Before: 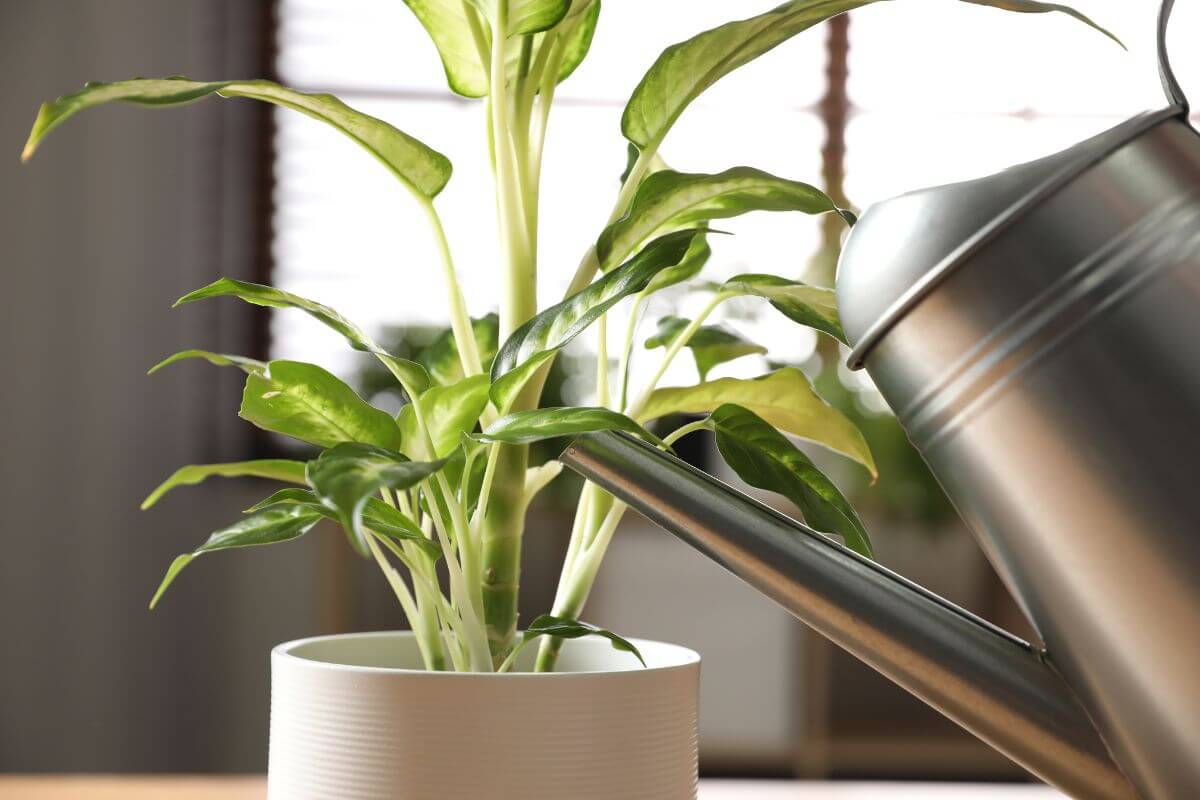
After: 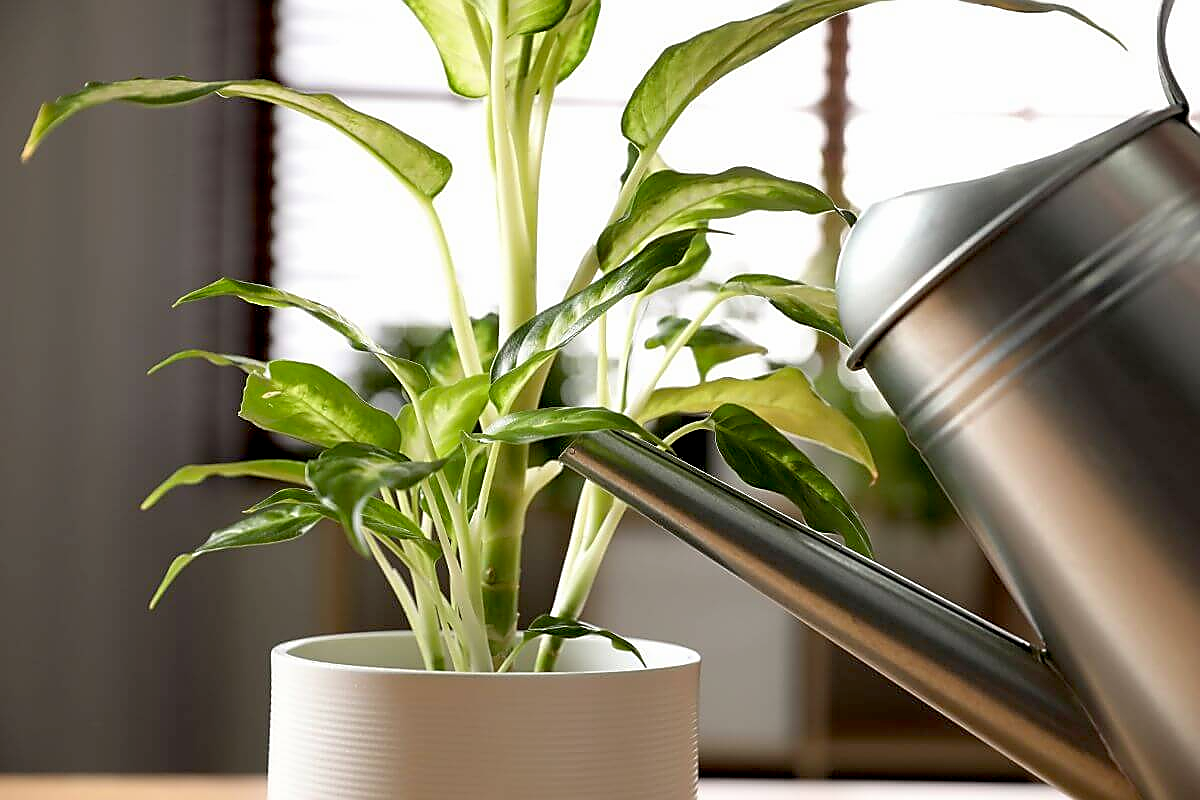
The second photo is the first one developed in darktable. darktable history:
exposure: black level correction 0.016, exposure -0.009 EV, compensate highlight preservation false
sharpen: radius 1.4, amount 1.25, threshold 0.7
